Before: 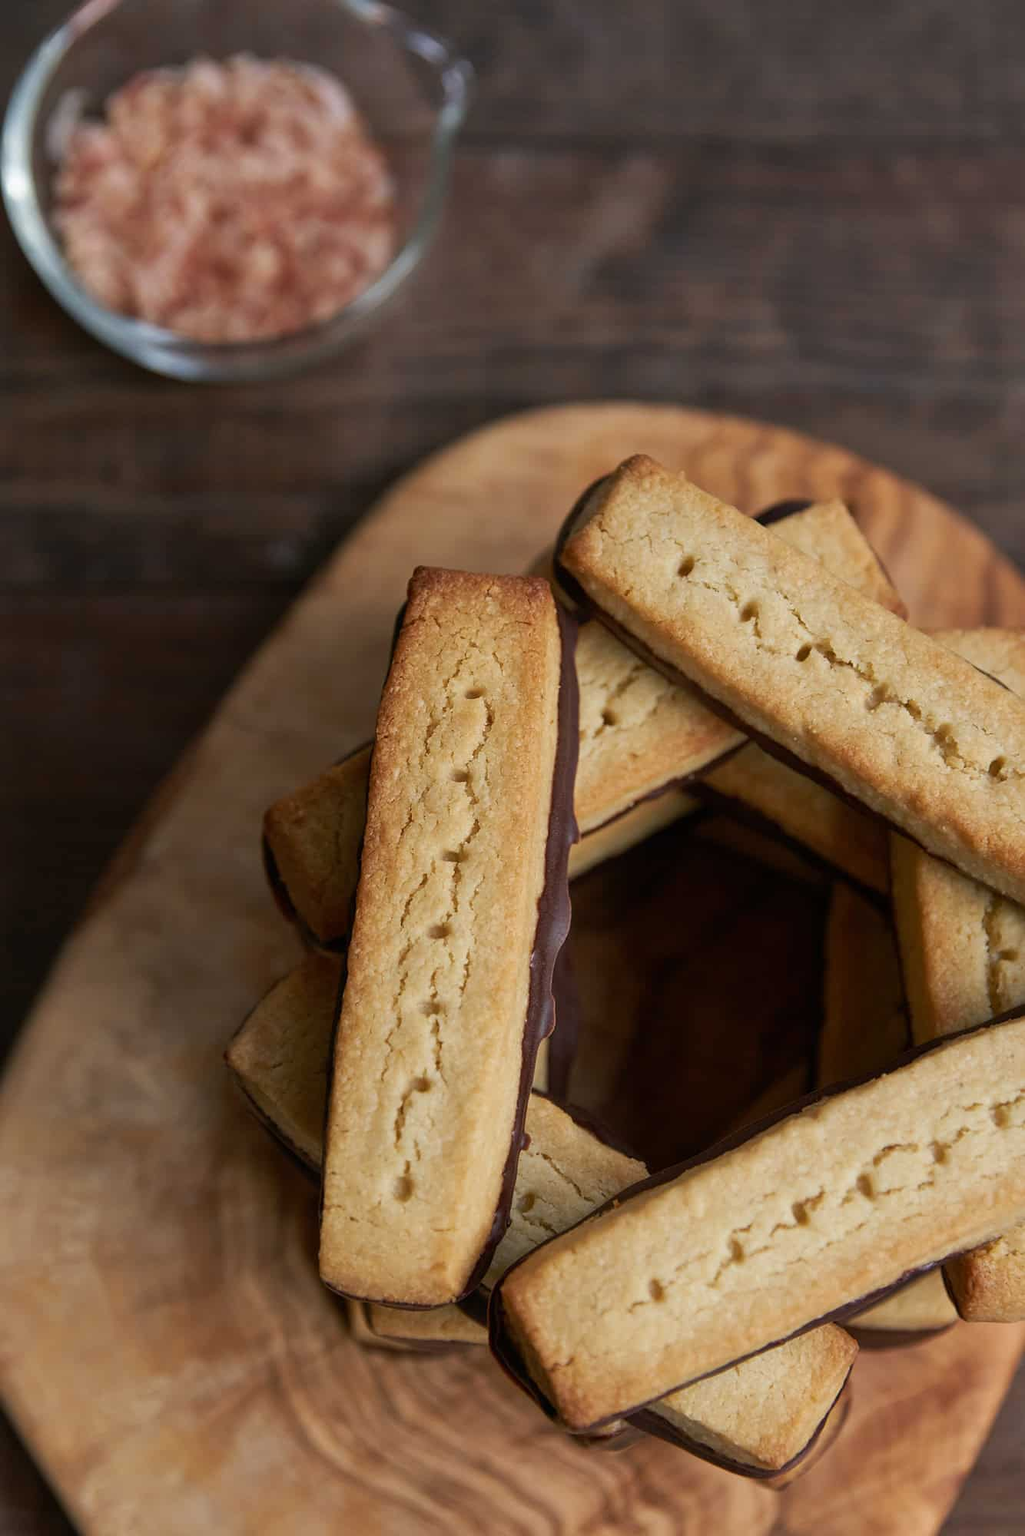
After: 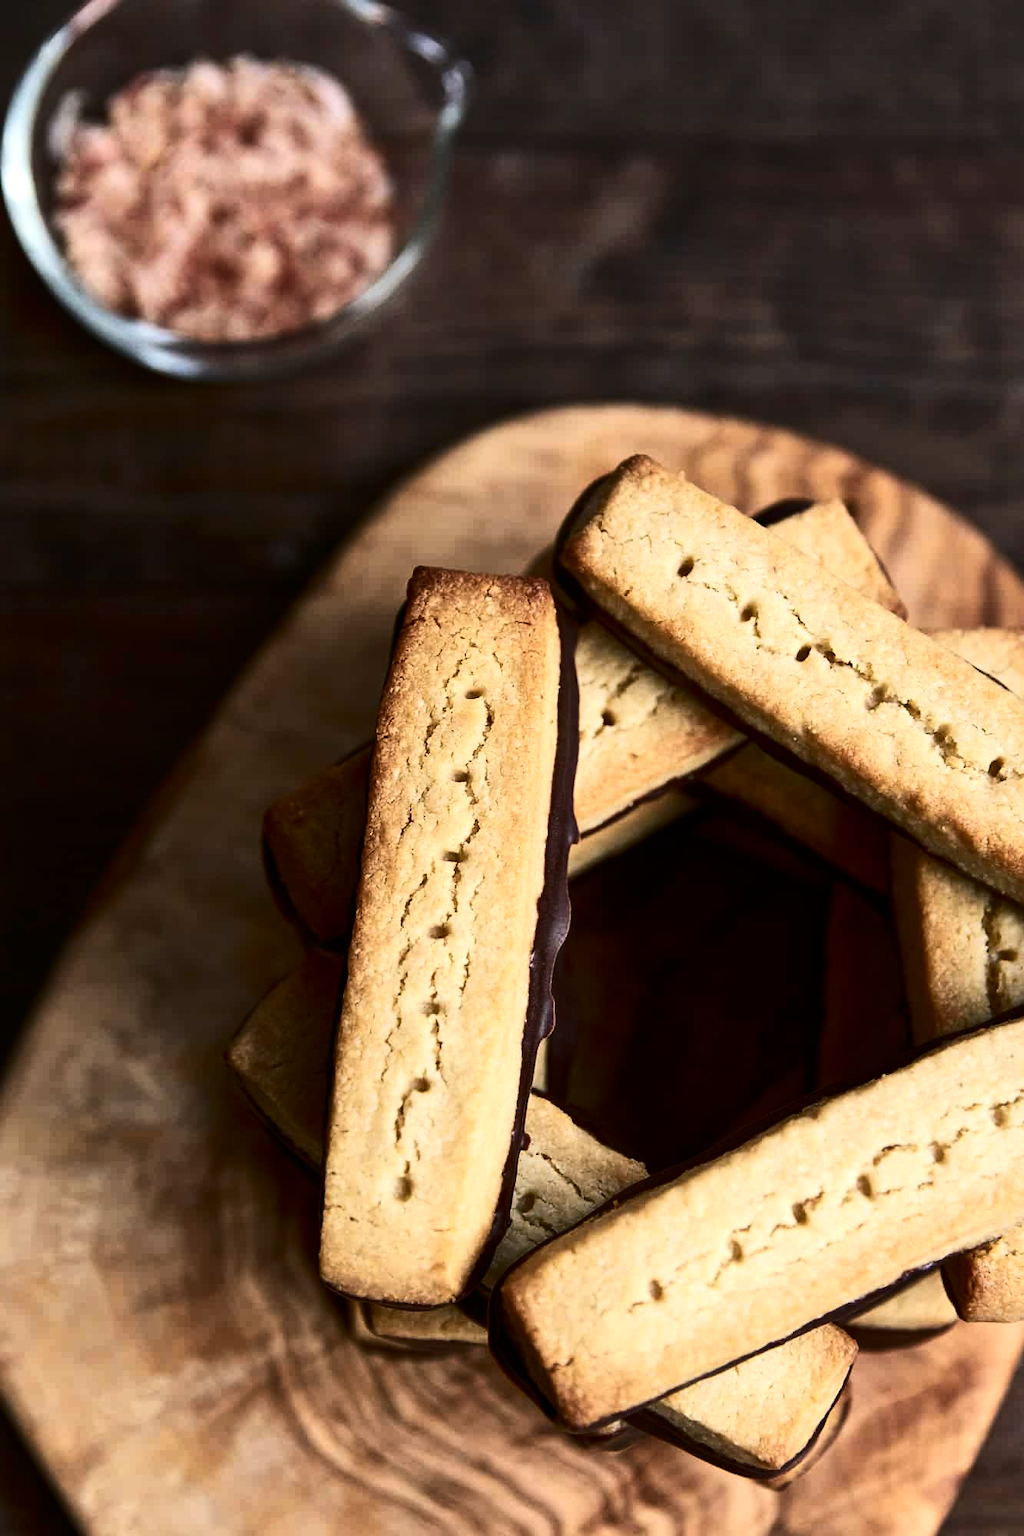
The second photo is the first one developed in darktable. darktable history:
tone equalizer: -8 EV -0.75 EV, -7 EV -0.7 EV, -6 EV -0.6 EV, -5 EV -0.4 EV, -3 EV 0.4 EV, -2 EV 0.6 EV, -1 EV 0.7 EV, +0 EV 0.75 EV, edges refinement/feathering 500, mask exposure compensation -1.57 EV, preserve details no
contrast brightness saturation: contrast 0.28
